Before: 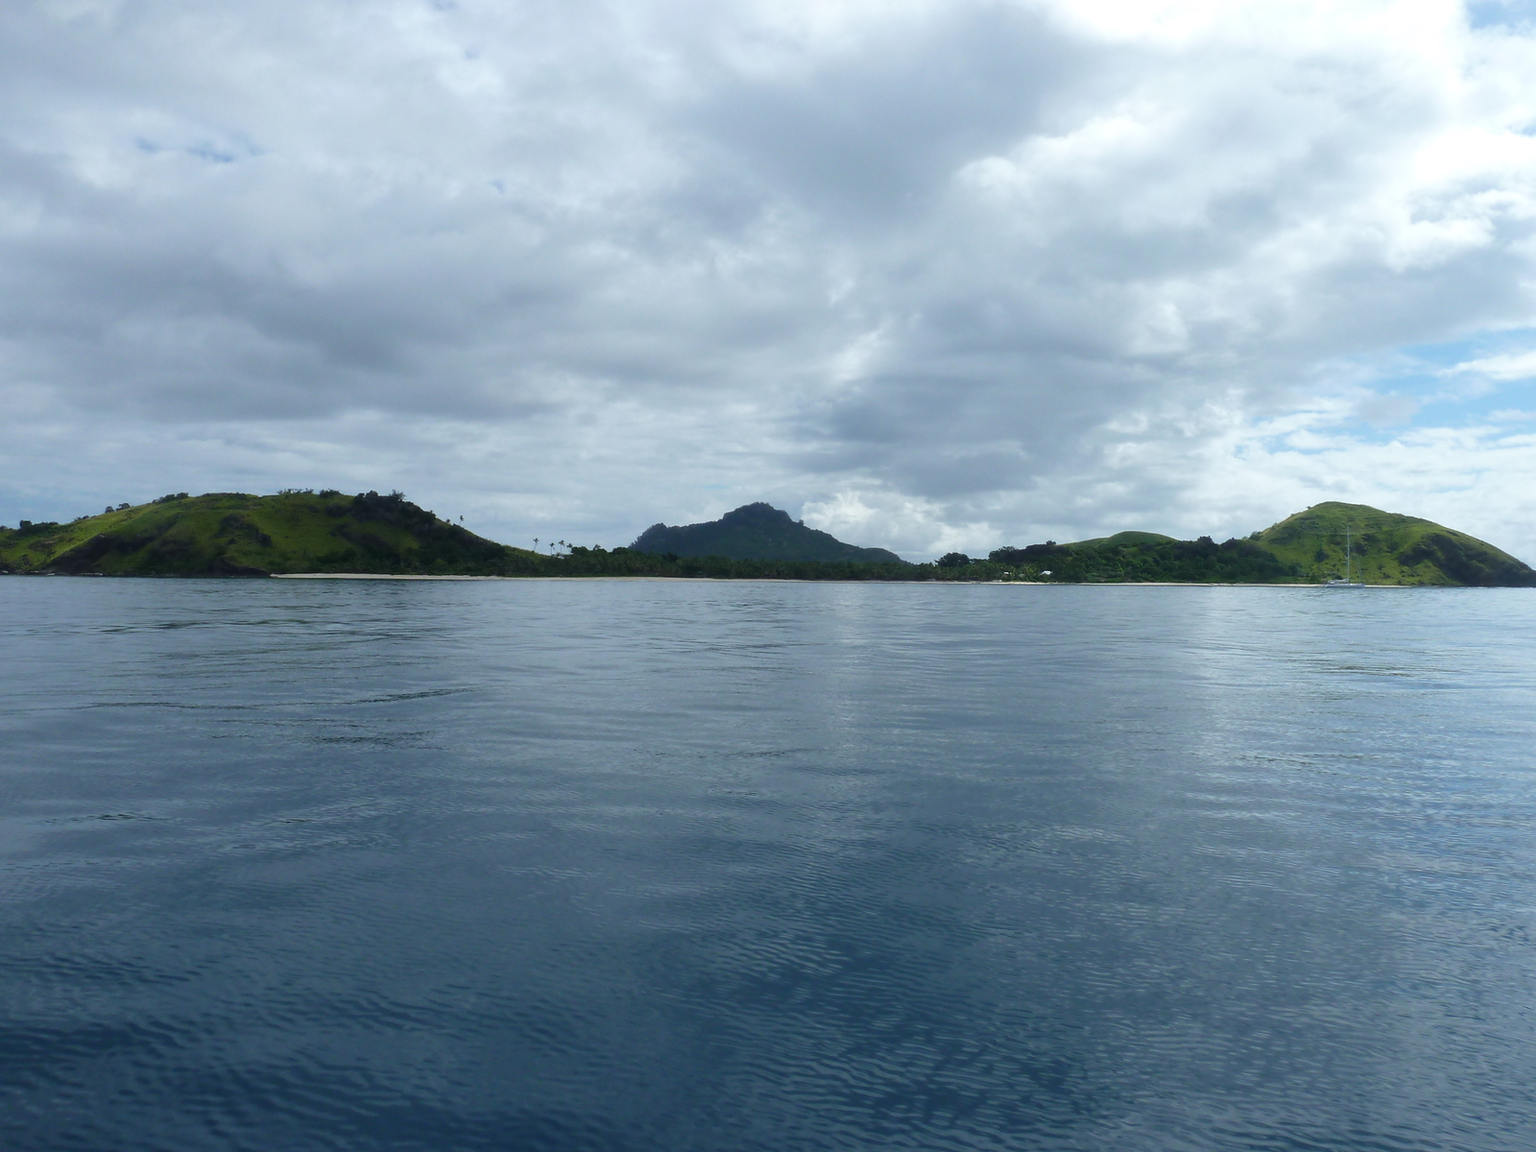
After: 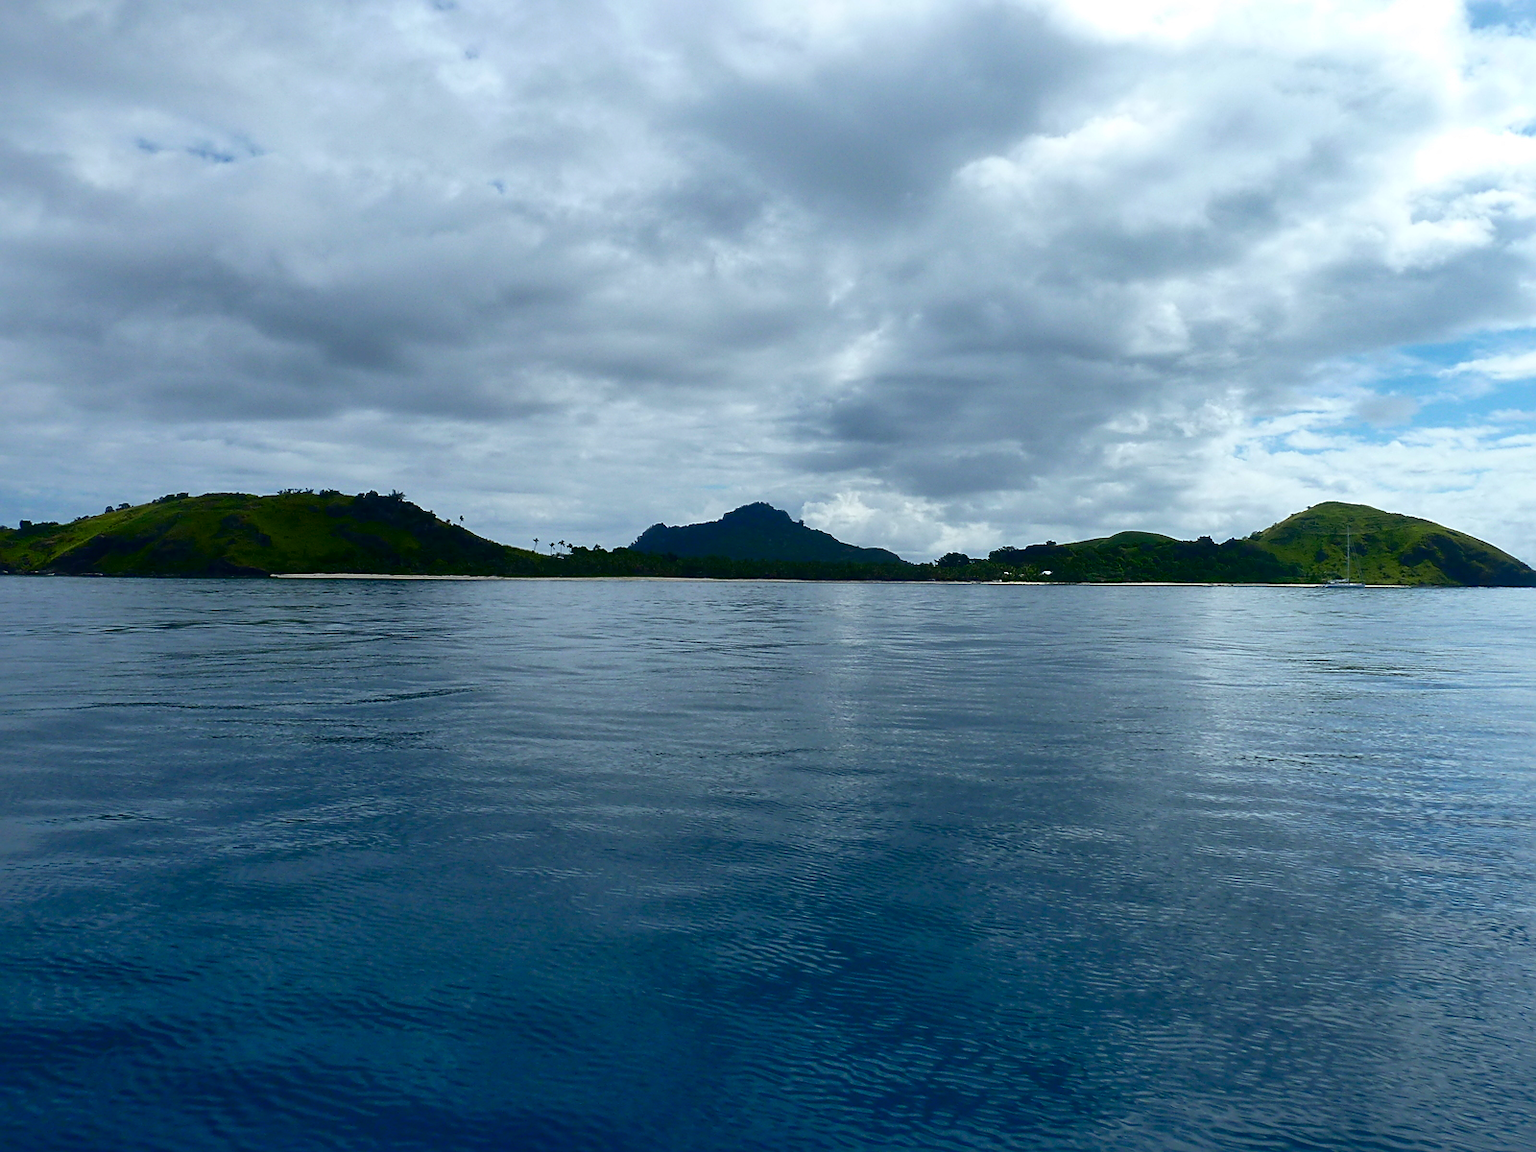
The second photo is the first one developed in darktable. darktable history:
shadows and highlights: on, module defaults
contrast brightness saturation: contrast 0.222, brightness -0.19, saturation 0.236
sharpen: on, module defaults
